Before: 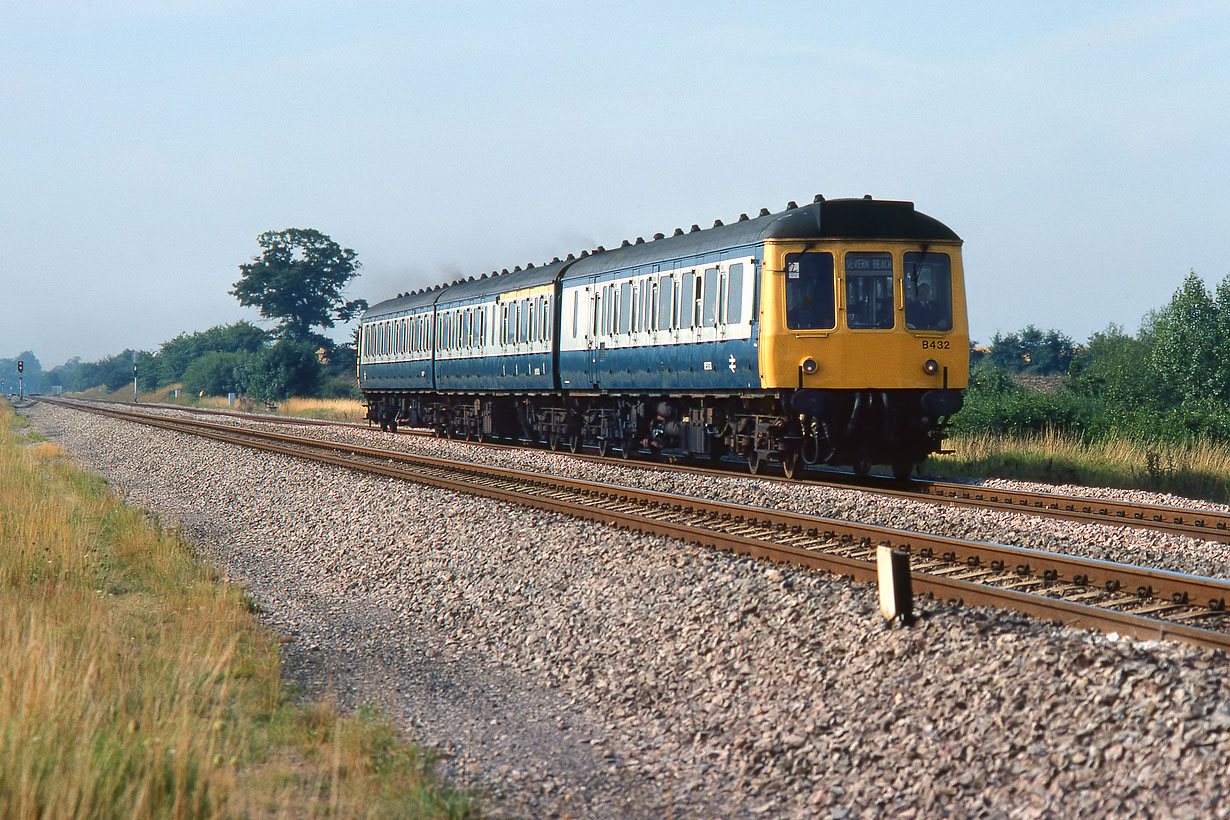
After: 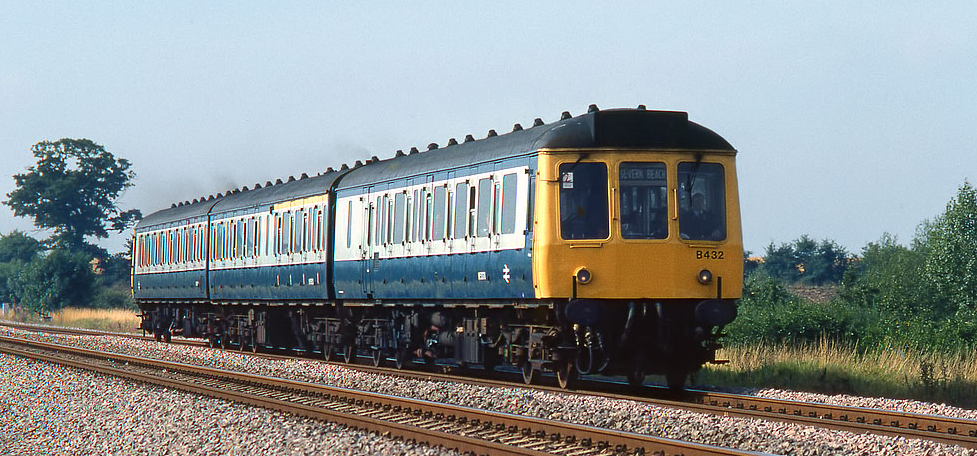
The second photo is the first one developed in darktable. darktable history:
crop: left 18.38%, top 11.092%, right 2.134%, bottom 33.217%
